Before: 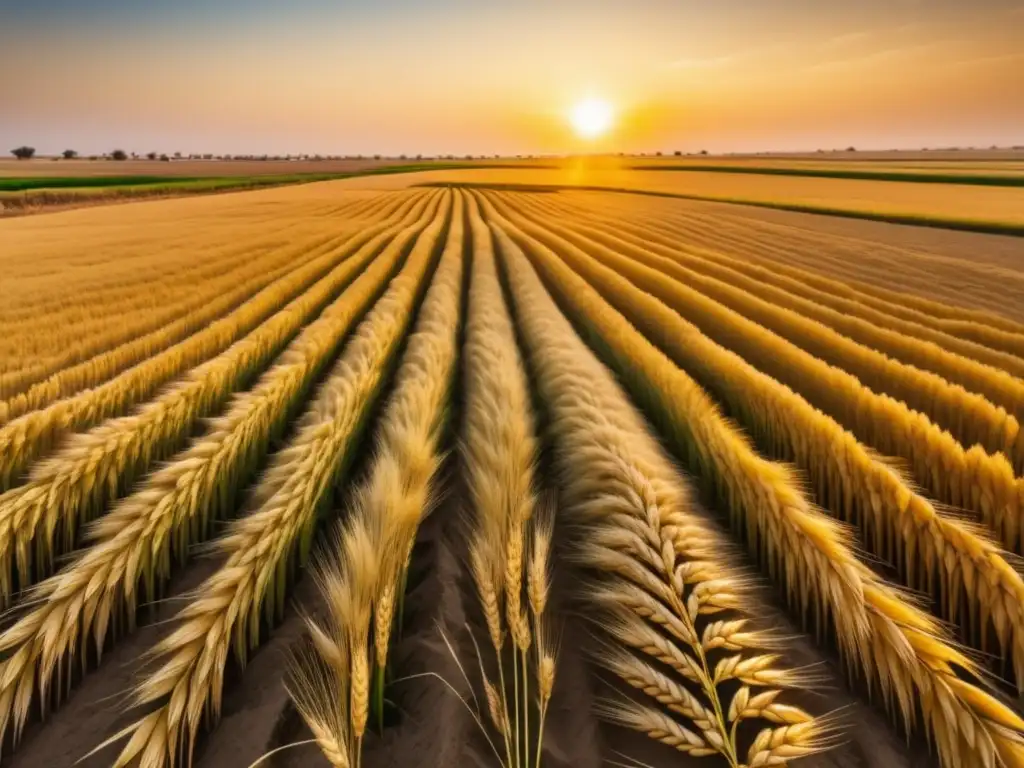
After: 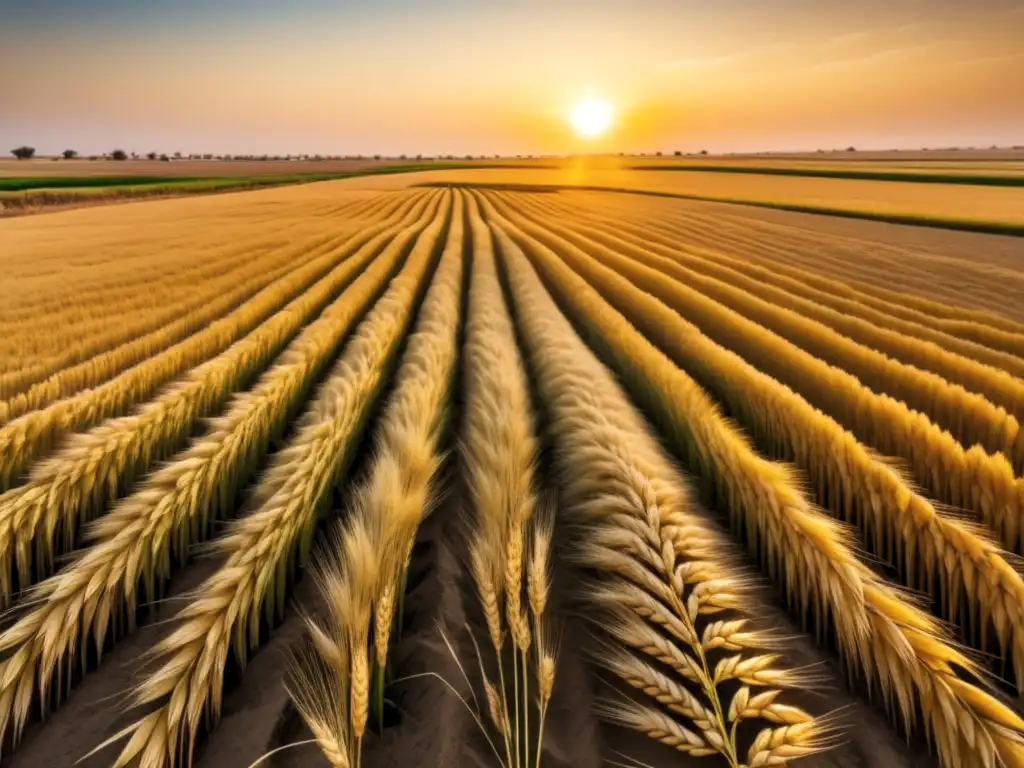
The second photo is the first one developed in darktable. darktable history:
levels: levels [0.031, 0.5, 0.969]
contrast brightness saturation: saturation -0.04
